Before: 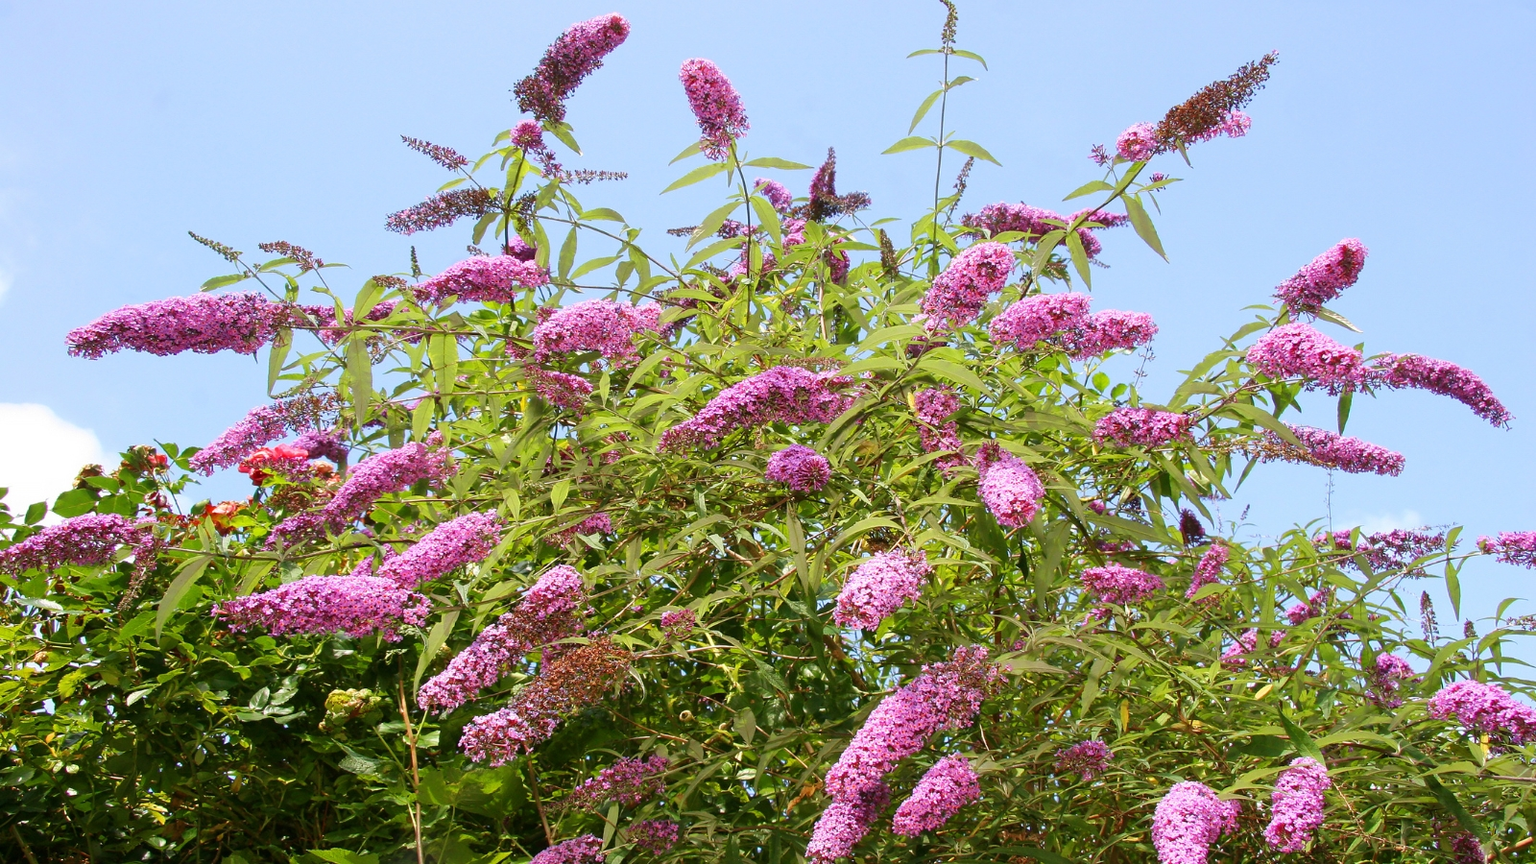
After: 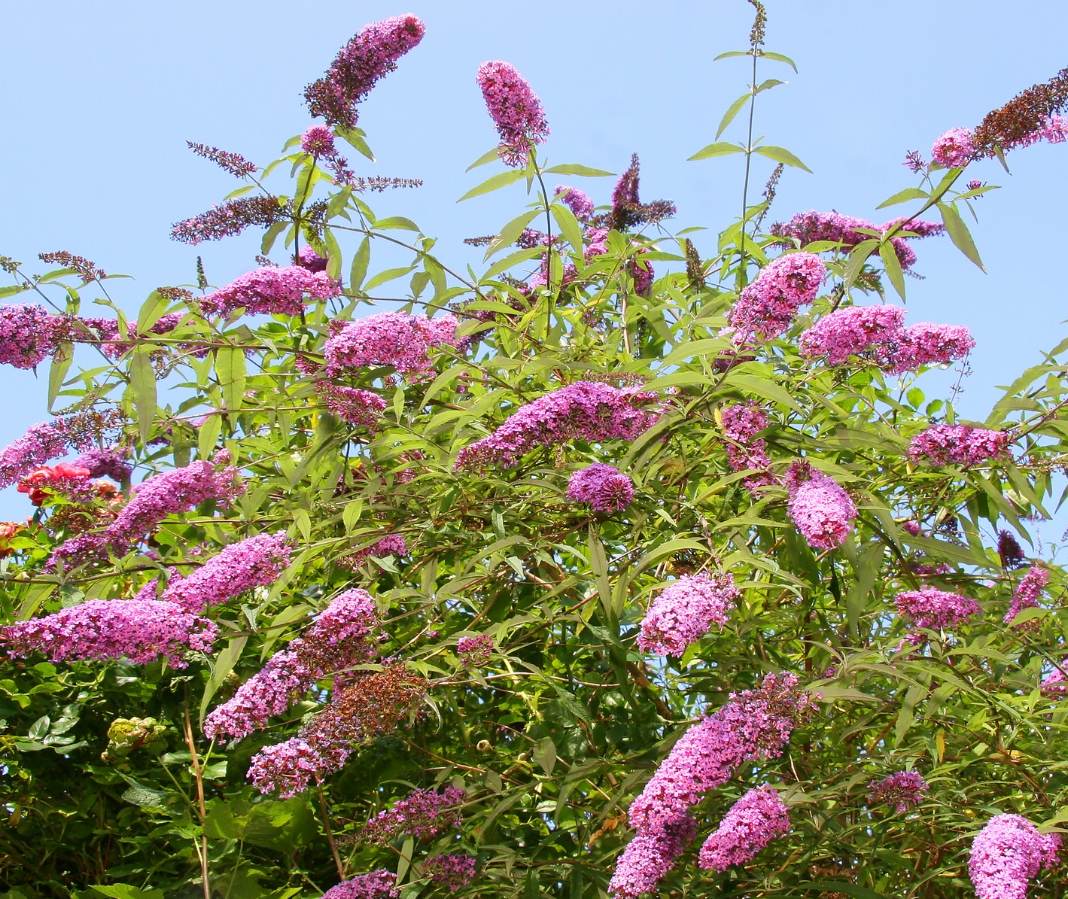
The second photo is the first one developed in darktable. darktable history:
crop and rotate: left 14.475%, right 18.718%
